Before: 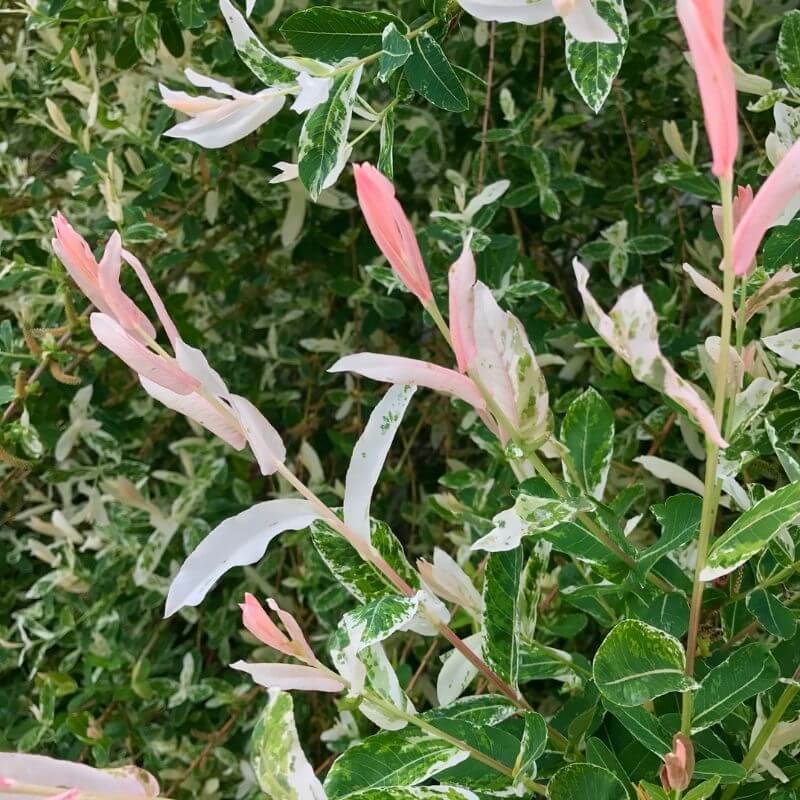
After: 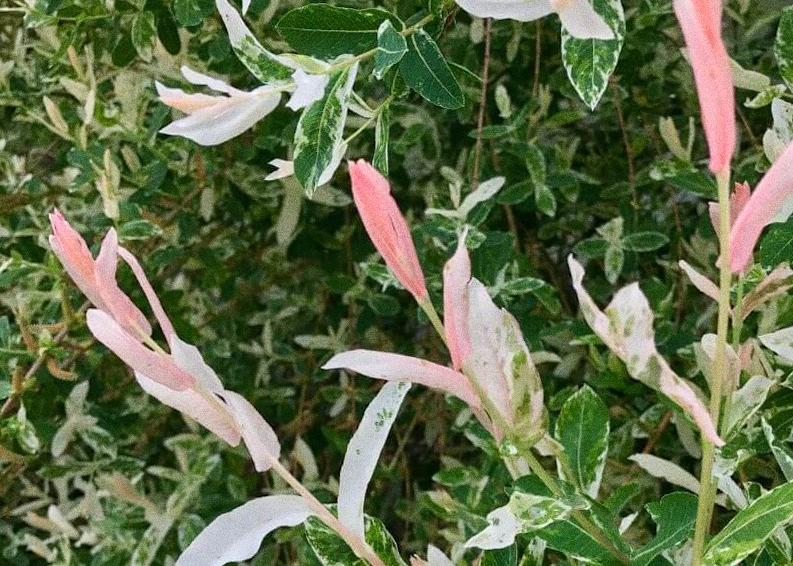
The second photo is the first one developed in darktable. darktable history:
grain: coarseness 0.09 ISO, strength 40%
crop: bottom 28.576%
rotate and perspective: rotation 0.192°, lens shift (horizontal) -0.015, crop left 0.005, crop right 0.996, crop top 0.006, crop bottom 0.99
